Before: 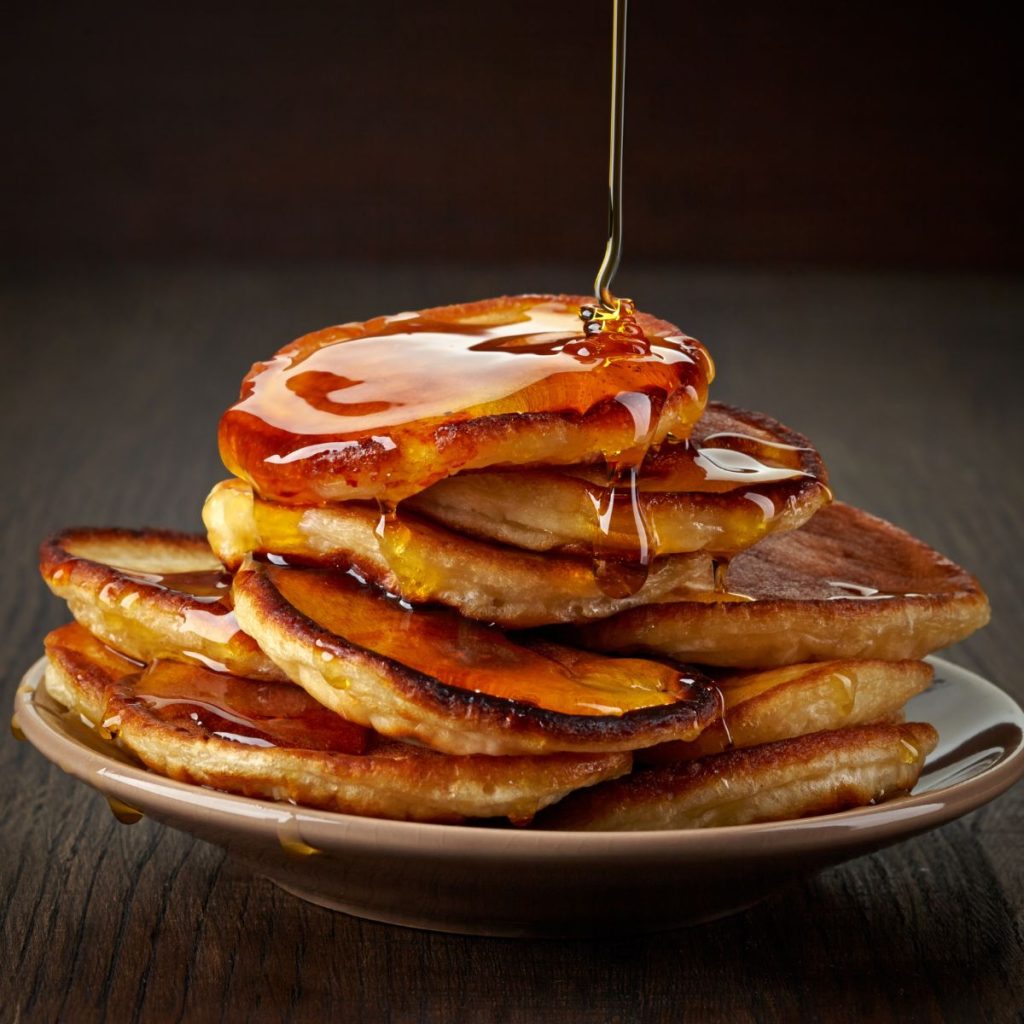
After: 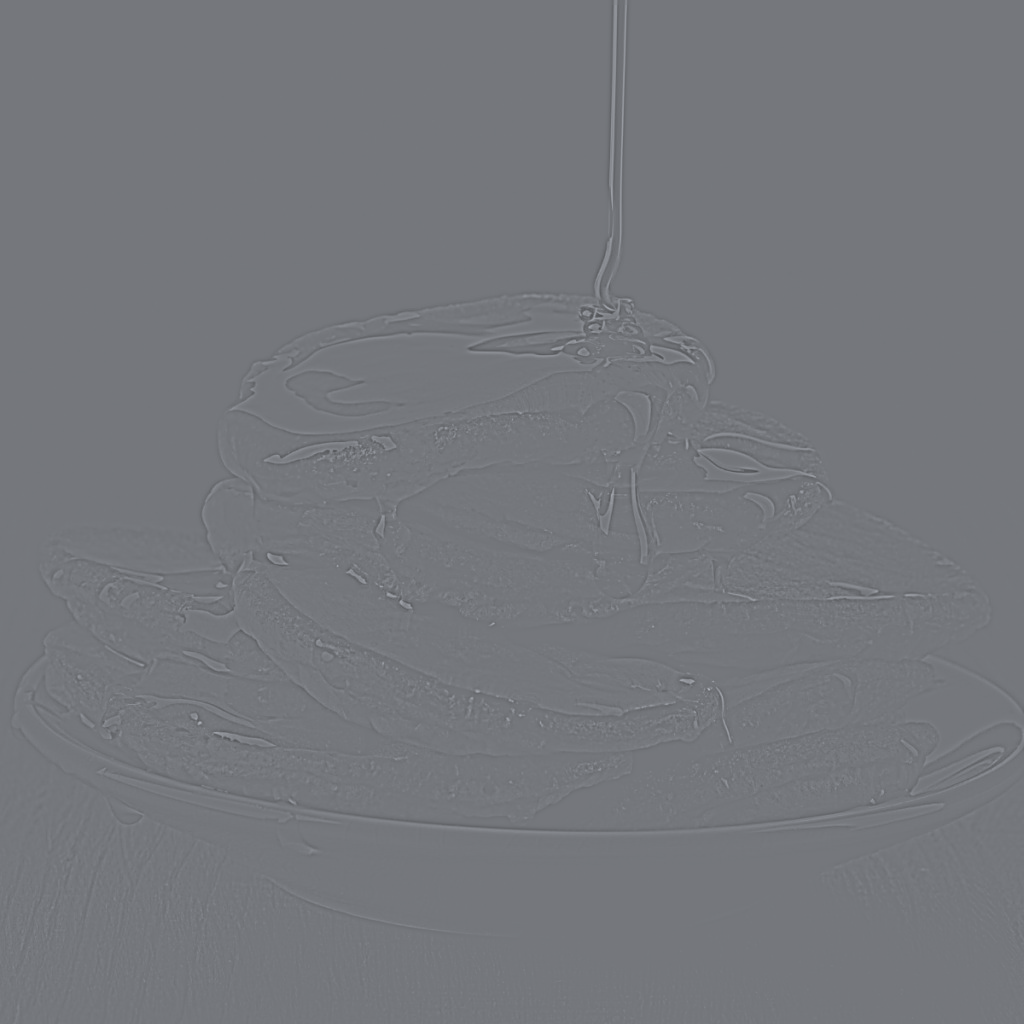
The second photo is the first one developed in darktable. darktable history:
highpass: sharpness 5.84%, contrast boost 8.44%
exposure: exposure -0.492 EV, compensate highlight preservation false
sharpen: on, module defaults
color balance rgb: linear chroma grading › global chroma 15%, perceptual saturation grading › global saturation 30%
color correction: highlights a* -0.137, highlights b* -5.91, shadows a* -0.137, shadows b* -0.137
